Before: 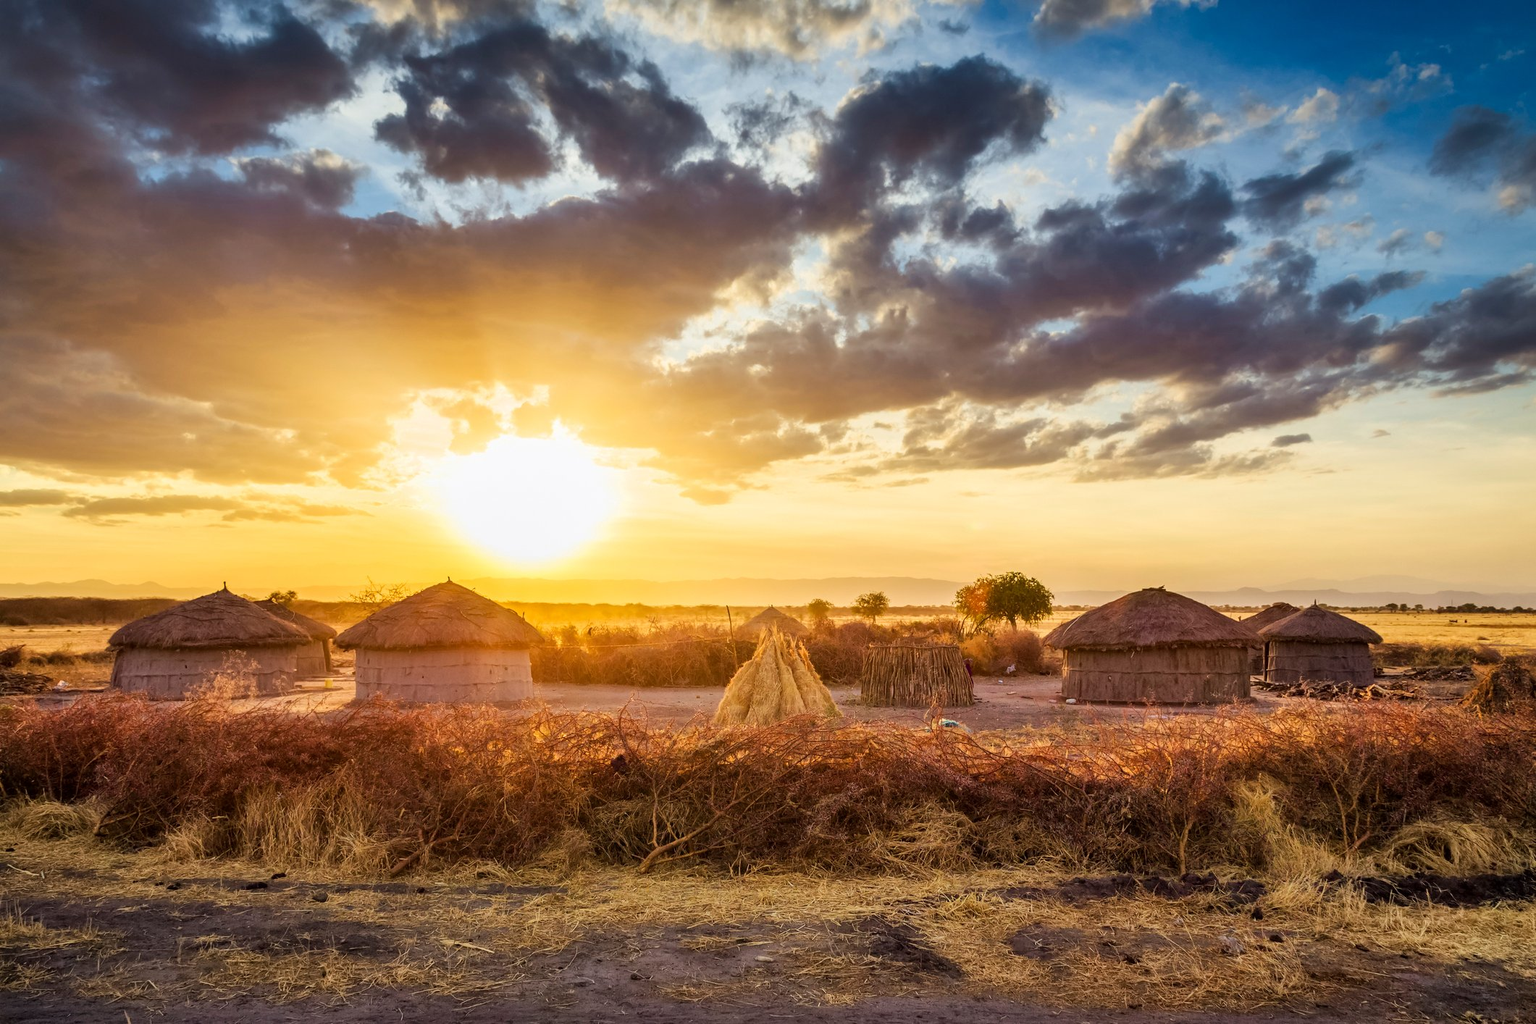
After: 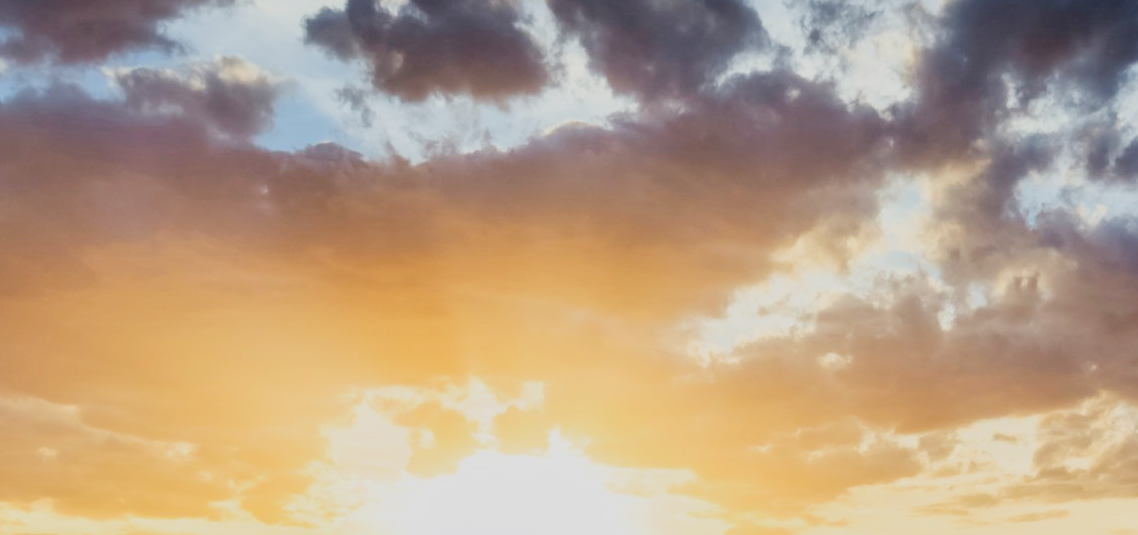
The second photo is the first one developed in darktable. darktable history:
filmic rgb: black relative exposure -6.98 EV, white relative exposure 5.63 EV, hardness 2.86
crop: left 10.121%, top 10.631%, right 36.218%, bottom 51.526%
exposure: exposure 0.657 EV, compensate highlight preservation false
